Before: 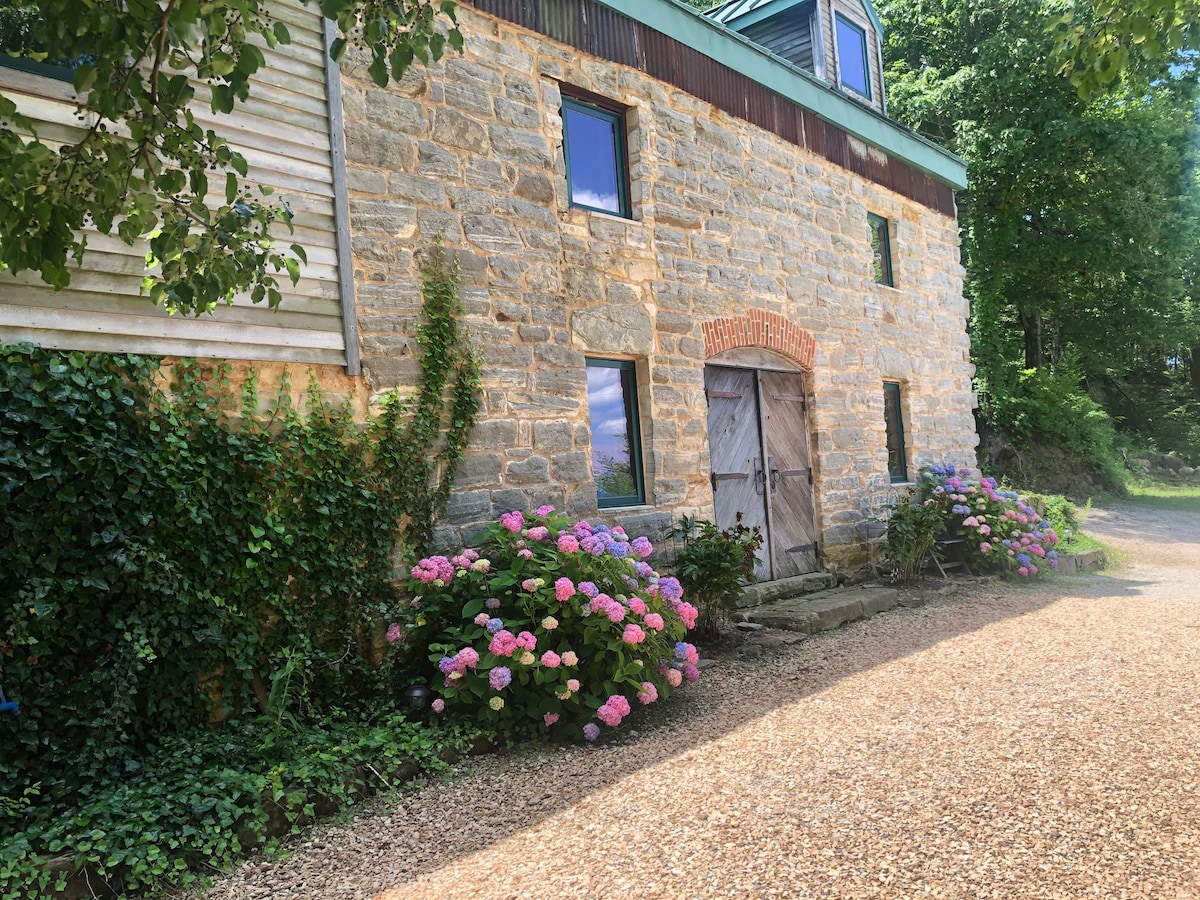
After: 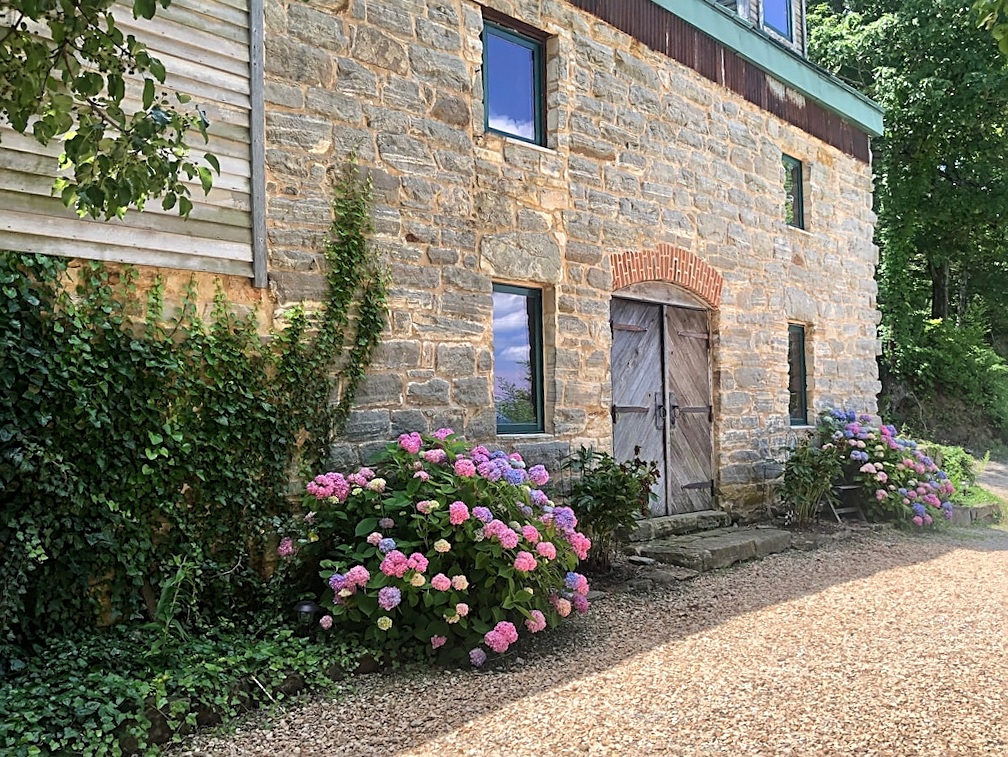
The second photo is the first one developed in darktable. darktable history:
crop and rotate: angle -3.19°, left 5.181%, top 5.201%, right 4.668%, bottom 4.553%
local contrast: highlights 103%, shadows 102%, detail 120%, midtone range 0.2
sharpen: on, module defaults
